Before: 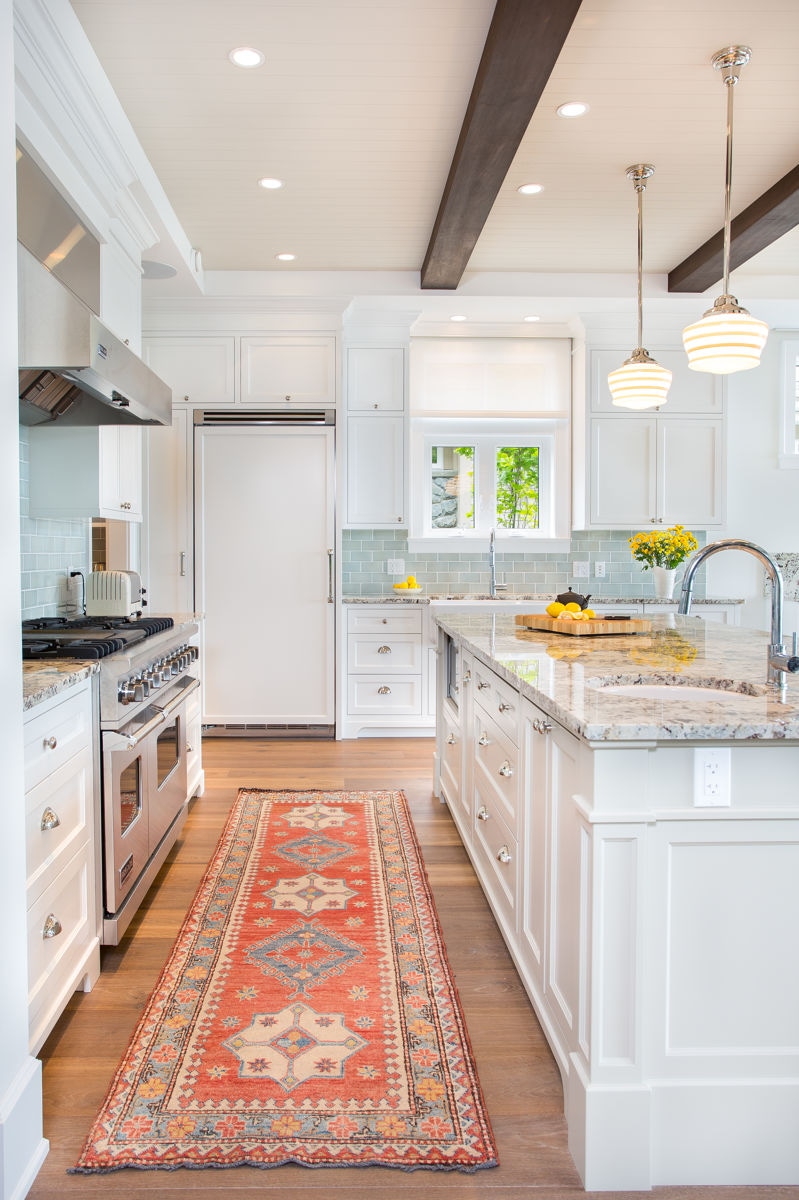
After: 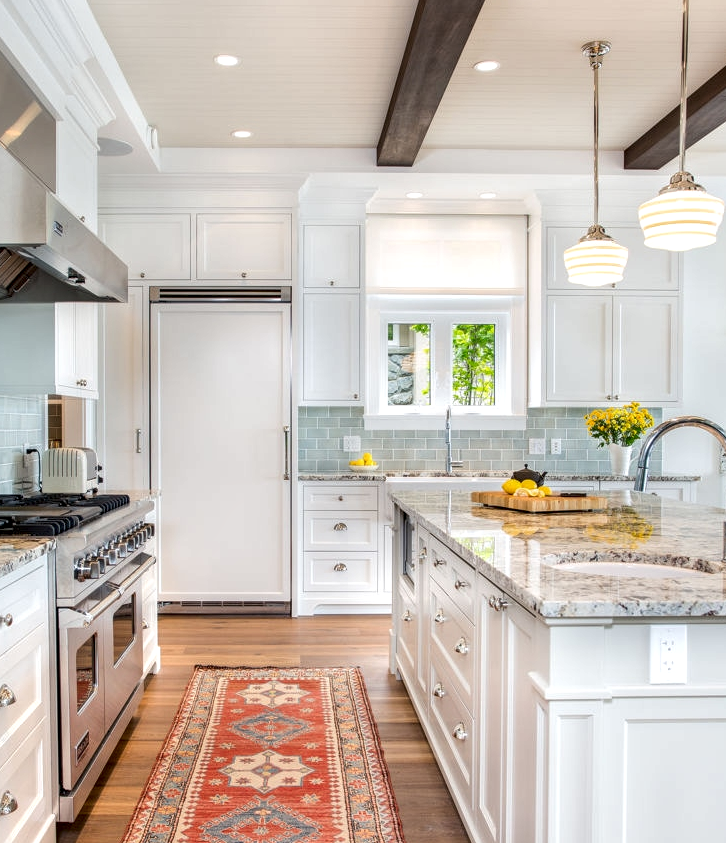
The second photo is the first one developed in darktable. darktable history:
crop: left 5.596%, top 10.314%, right 3.534%, bottom 19.395%
local contrast: detail 150%
